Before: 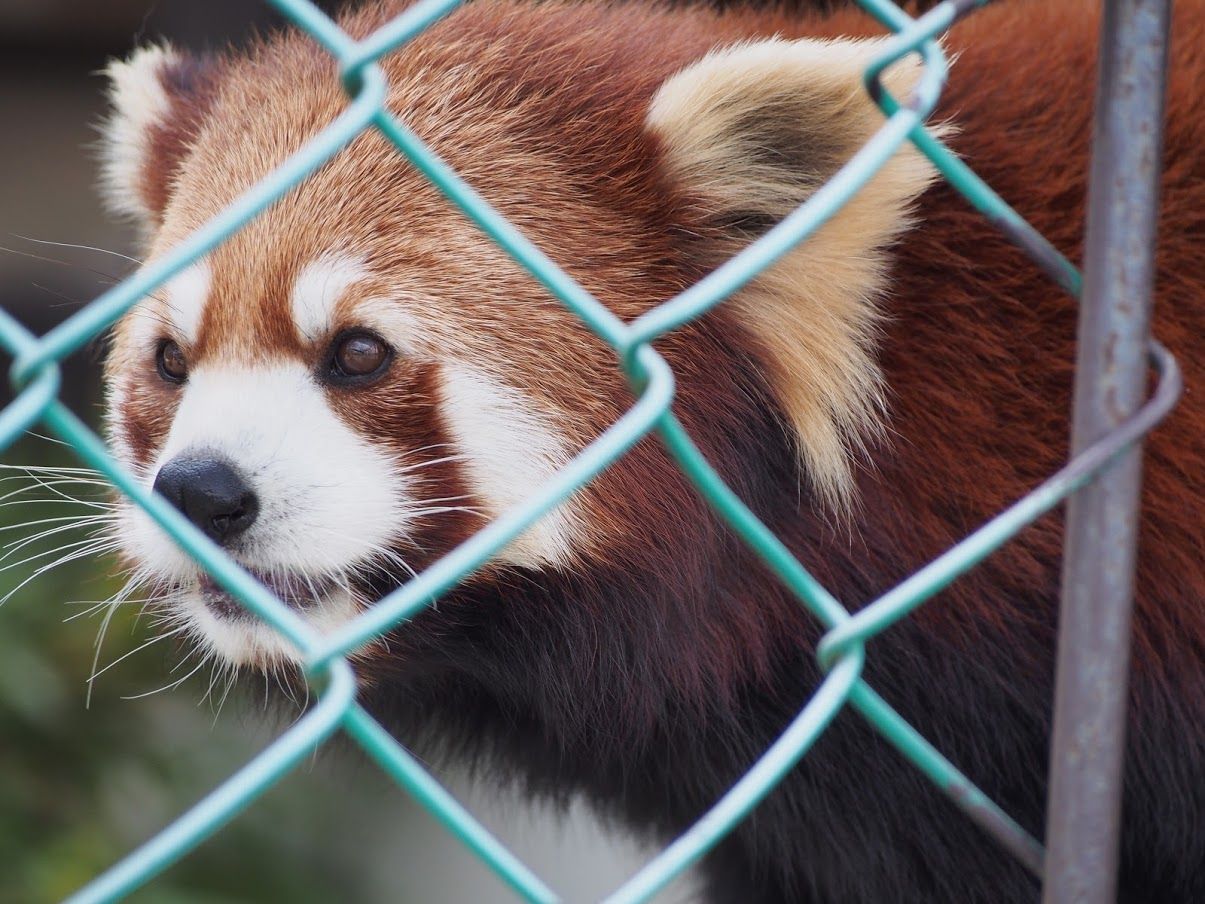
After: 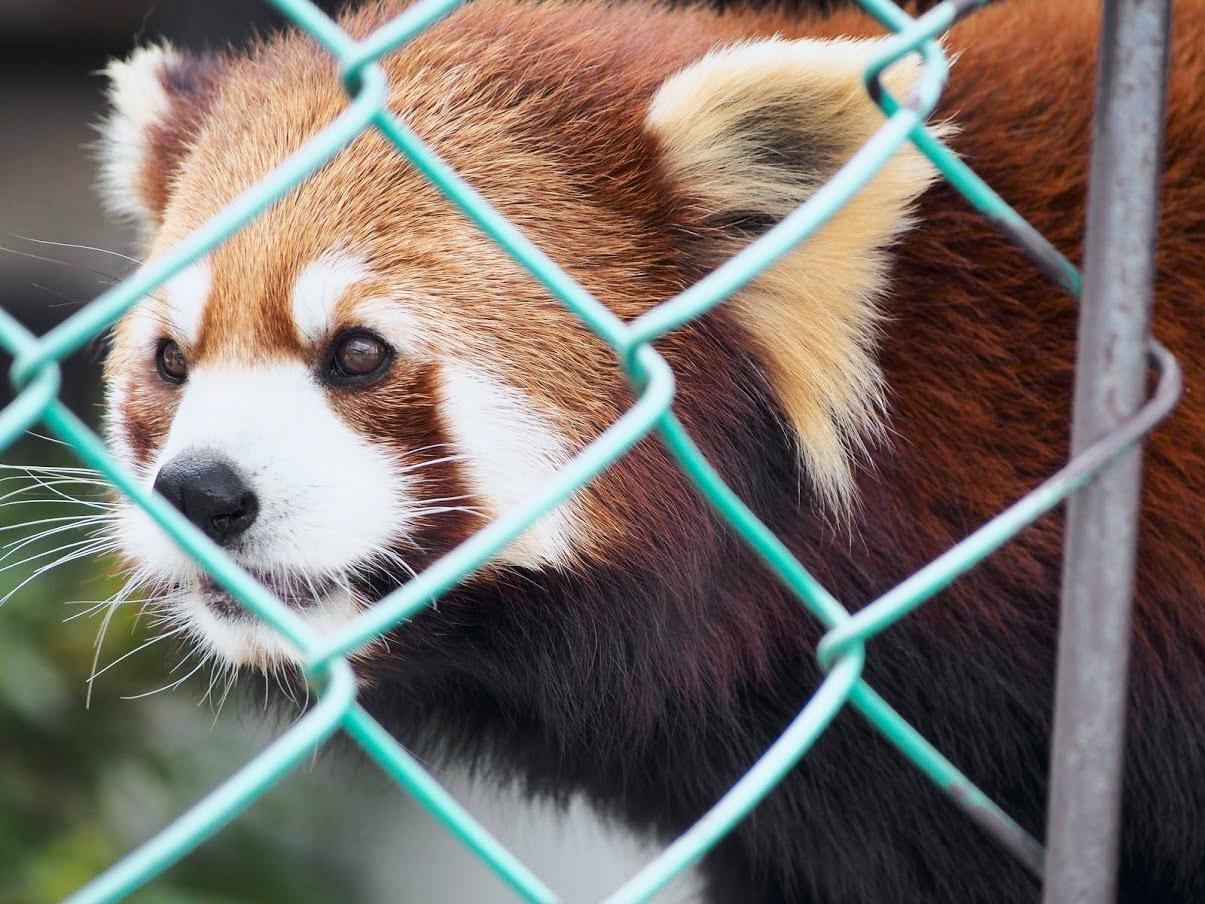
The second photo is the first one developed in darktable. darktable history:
tone curve: curves: ch0 [(0, 0) (0.035, 0.017) (0.131, 0.108) (0.279, 0.279) (0.476, 0.554) (0.617, 0.693) (0.704, 0.77) (0.801, 0.854) (0.895, 0.927) (1, 0.976)]; ch1 [(0, 0) (0.318, 0.278) (0.444, 0.427) (0.493, 0.488) (0.508, 0.502) (0.534, 0.526) (0.562, 0.555) (0.645, 0.648) (0.746, 0.764) (1, 1)]; ch2 [(0, 0) (0.316, 0.292) (0.381, 0.37) (0.423, 0.448) (0.476, 0.482) (0.502, 0.495) (0.522, 0.518) (0.533, 0.532) (0.593, 0.622) (0.634, 0.663) (0.7, 0.7) (0.861, 0.808) (1, 0.951)], color space Lab, independent channels, preserve colors none
exposure: exposure 0.154 EV, compensate highlight preservation false
